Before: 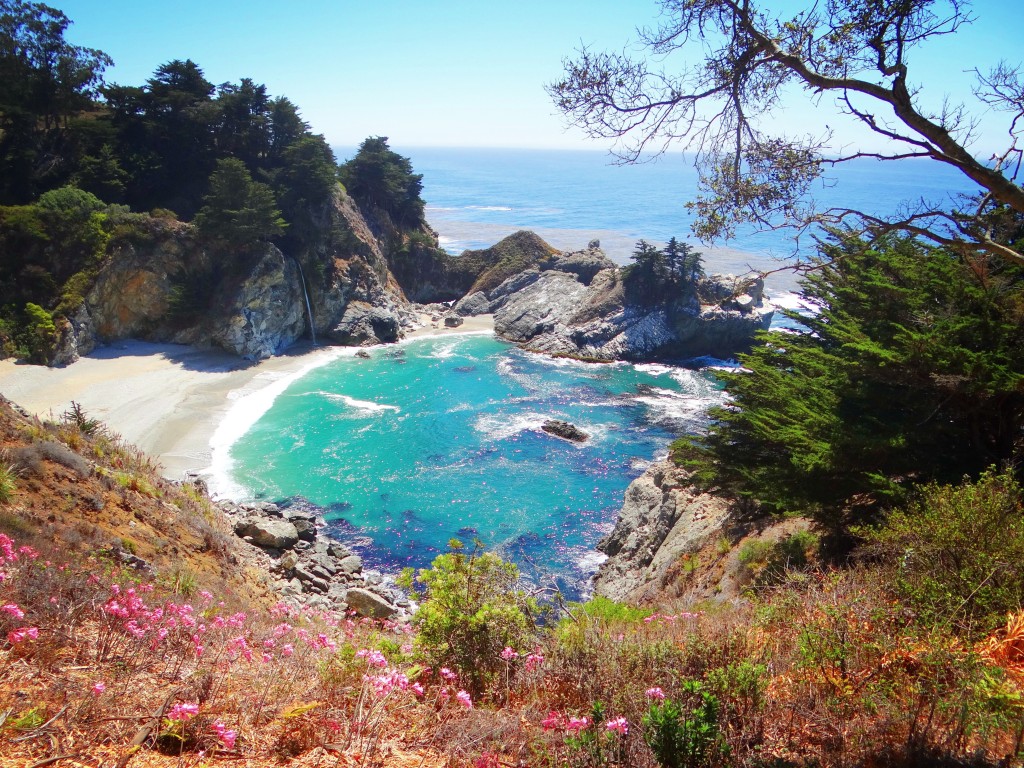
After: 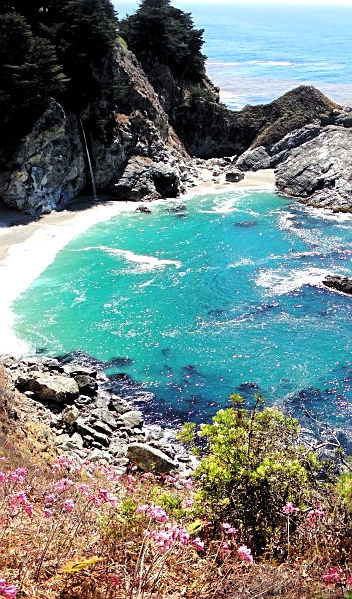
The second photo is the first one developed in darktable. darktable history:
crop and rotate: left 21.429%, top 18.991%, right 44.174%, bottom 2.979%
sharpen: on, module defaults
levels: levels [0.182, 0.542, 0.902]
